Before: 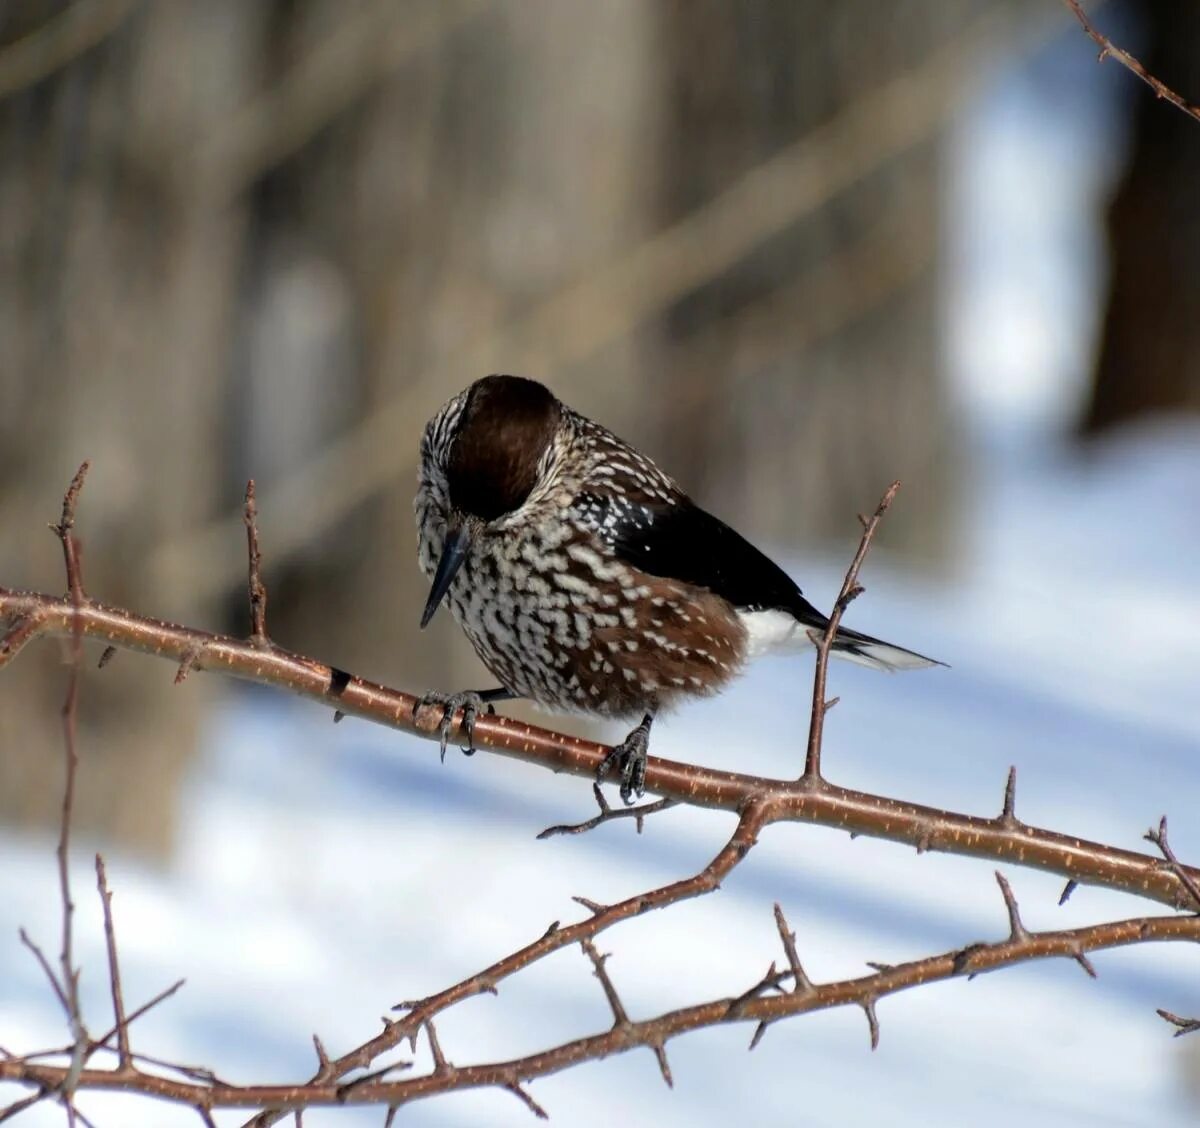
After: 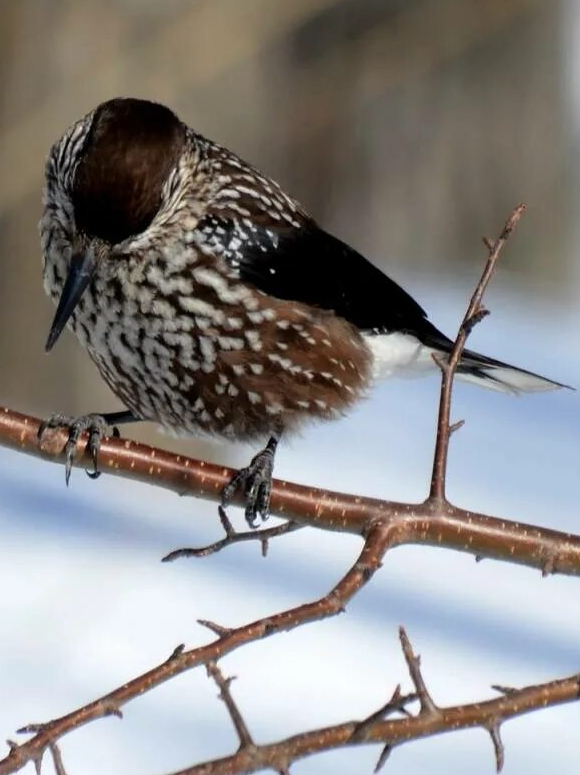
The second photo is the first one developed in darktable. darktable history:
crop: left 31.305%, top 24.634%, right 20.329%, bottom 6.608%
